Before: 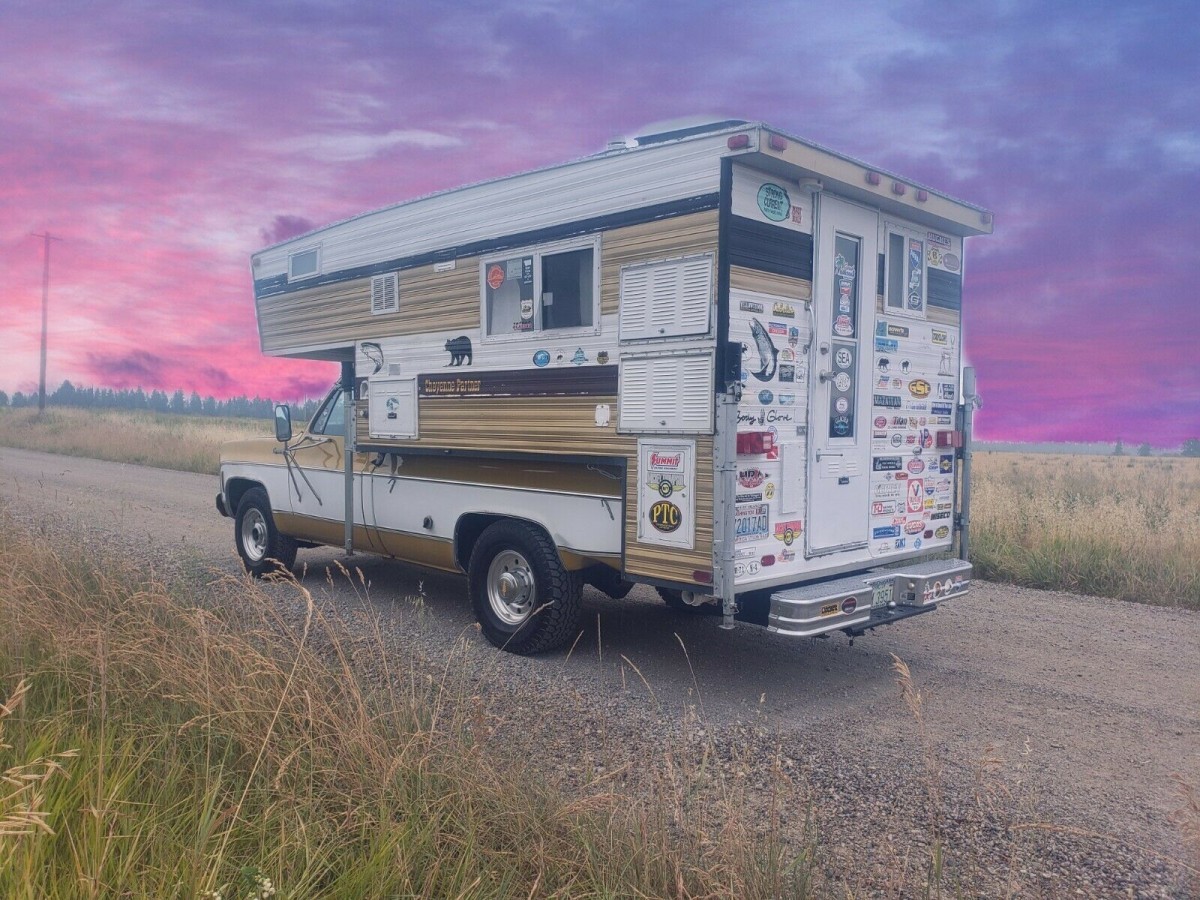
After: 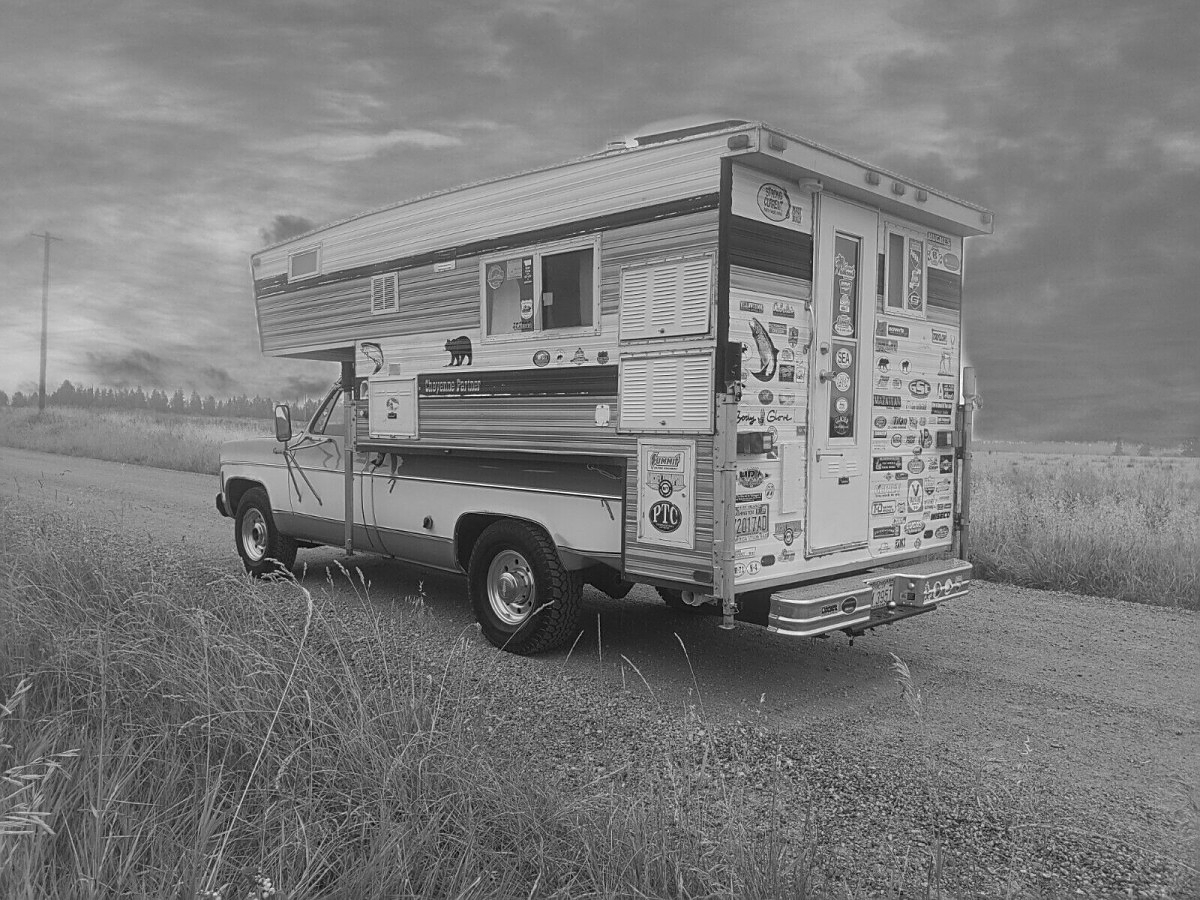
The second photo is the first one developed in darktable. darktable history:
sharpen: on, module defaults
monochrome: a 14.95, b -89.96
